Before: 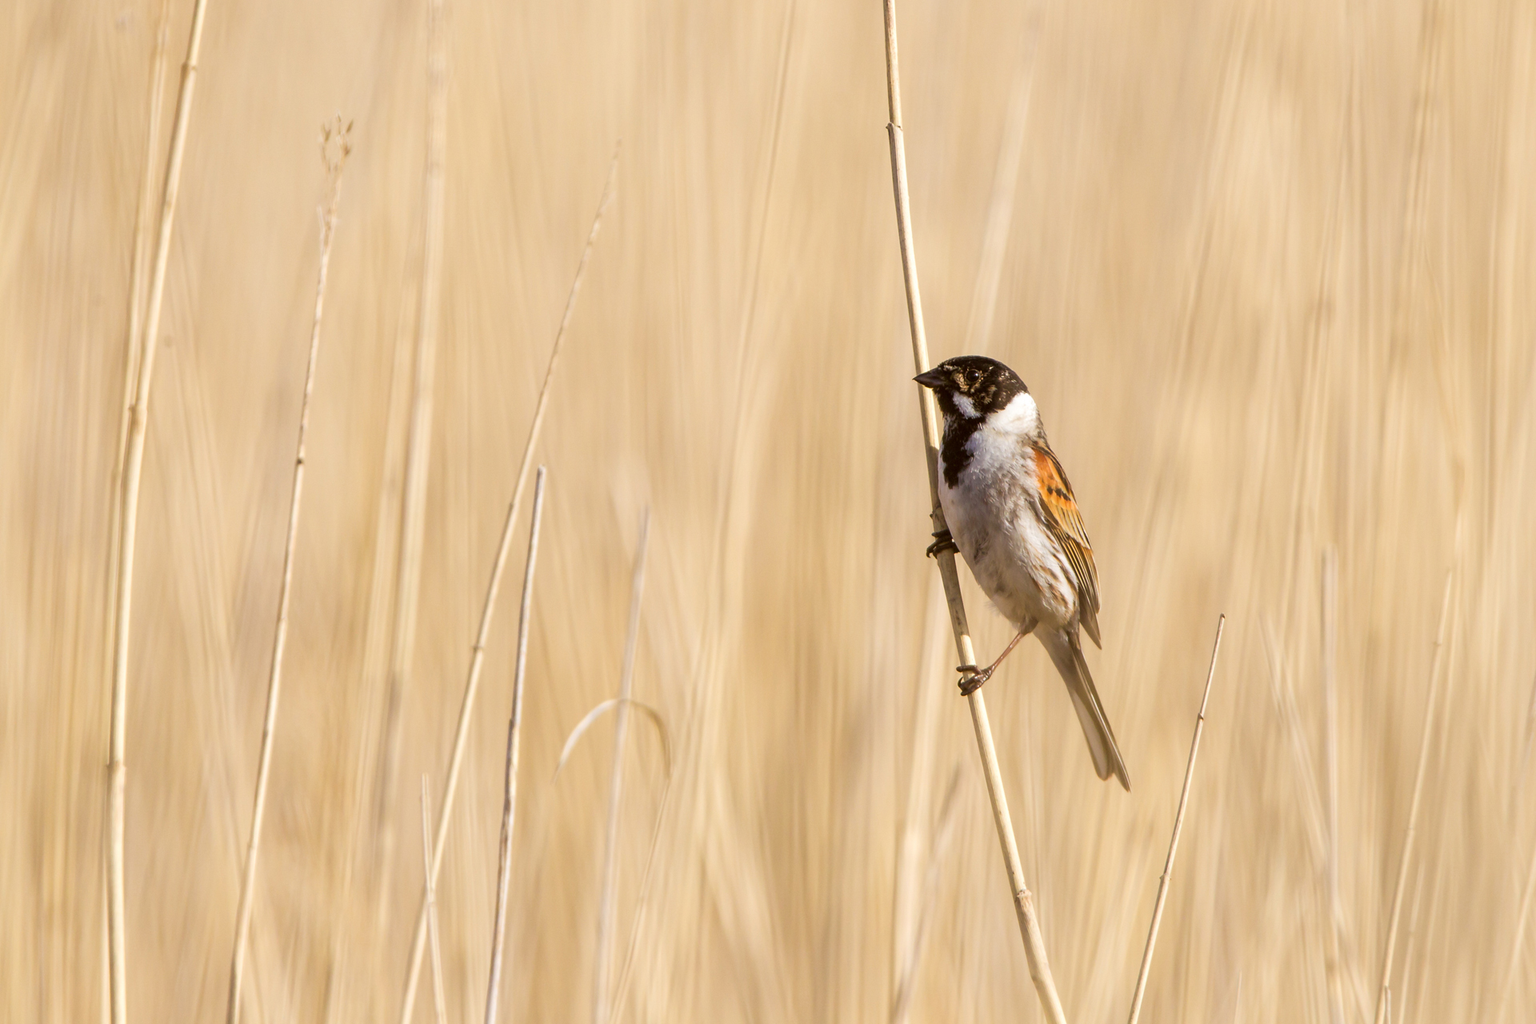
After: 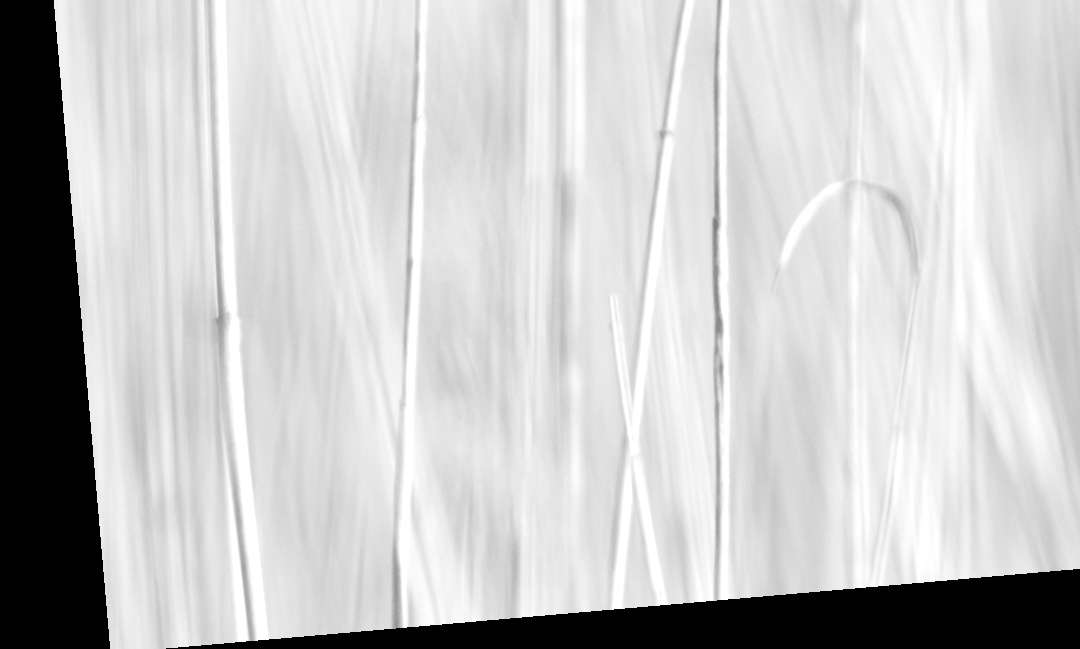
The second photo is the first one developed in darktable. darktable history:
exposure: black level correction 0, exposure 0.5 EV, compensate highlight preservation false
rotate and perspective: rotation -4.98°, automatic cropping off
tone equalizer: on, module defaults
crop and rotate: top 54.778%, right 46.61%, bottom 0.159%
monochrome: on, module defaults
